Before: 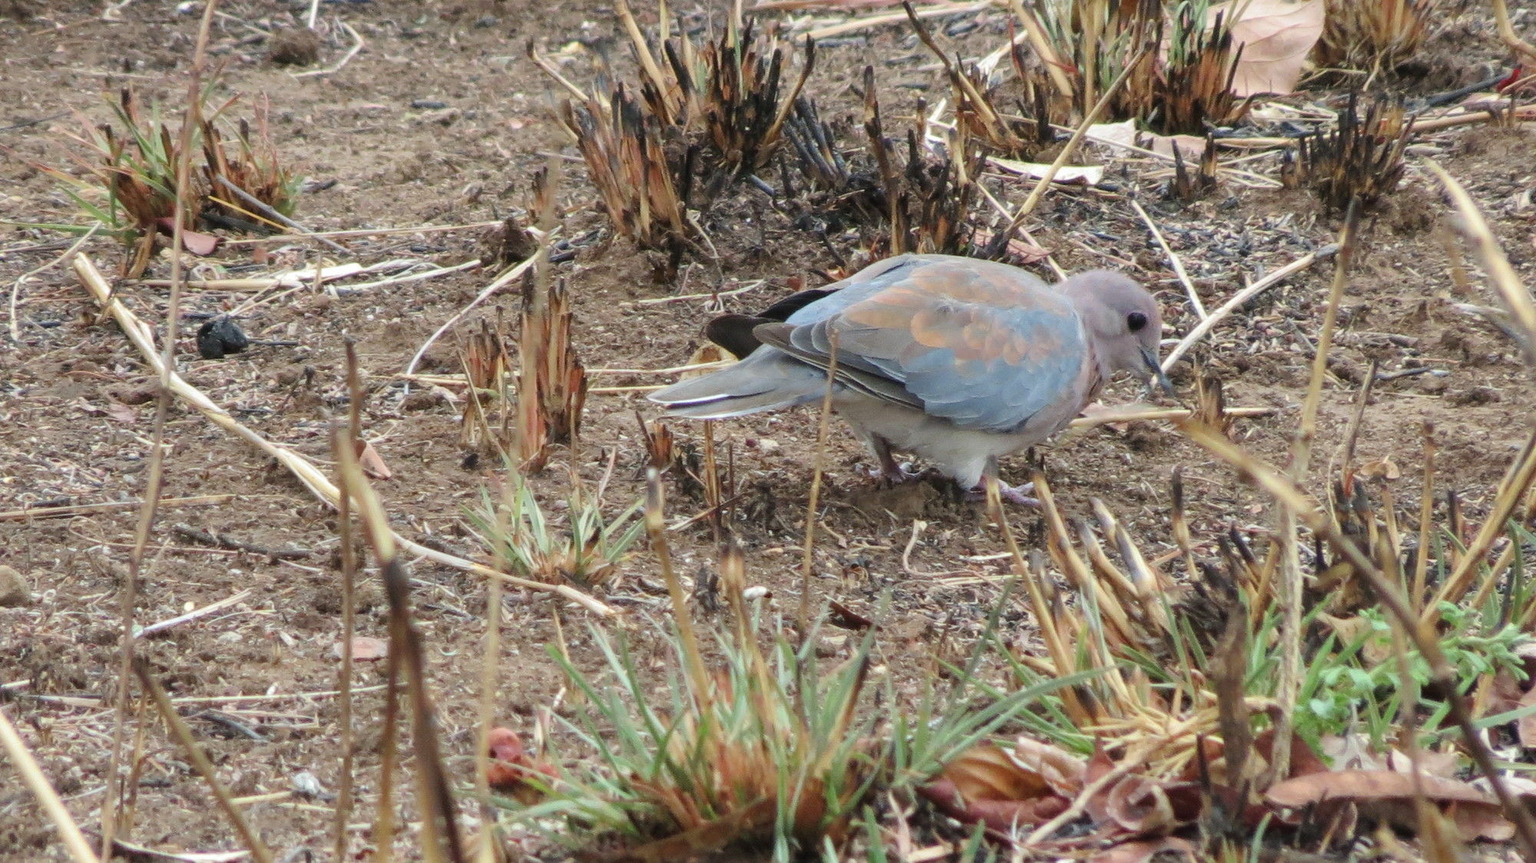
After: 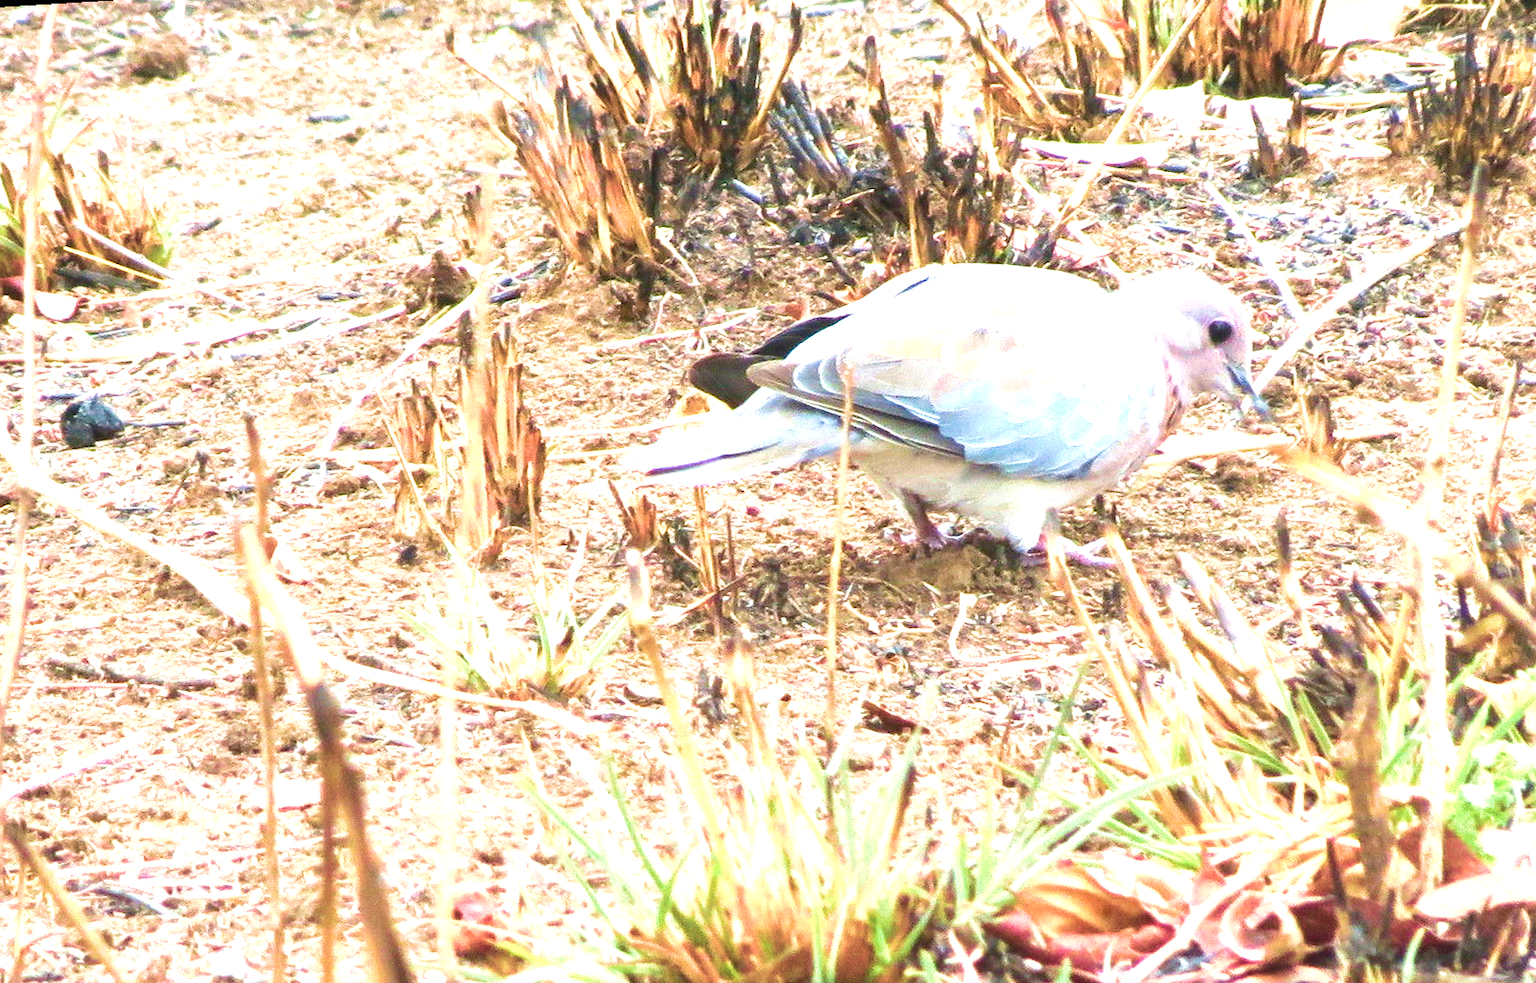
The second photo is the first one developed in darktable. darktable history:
tone equalizer: on, module defaults
rotate and perspective: rotation -3.52°, crop left 0.036, crop right 0.964, crop top 0.081, crop bottom 0.919
exposure: black level correction 0, exposure 1.9 EV, compensate highlight preservation false
velvia: strength 75%
crop: left 7.598%, right 7.873%
